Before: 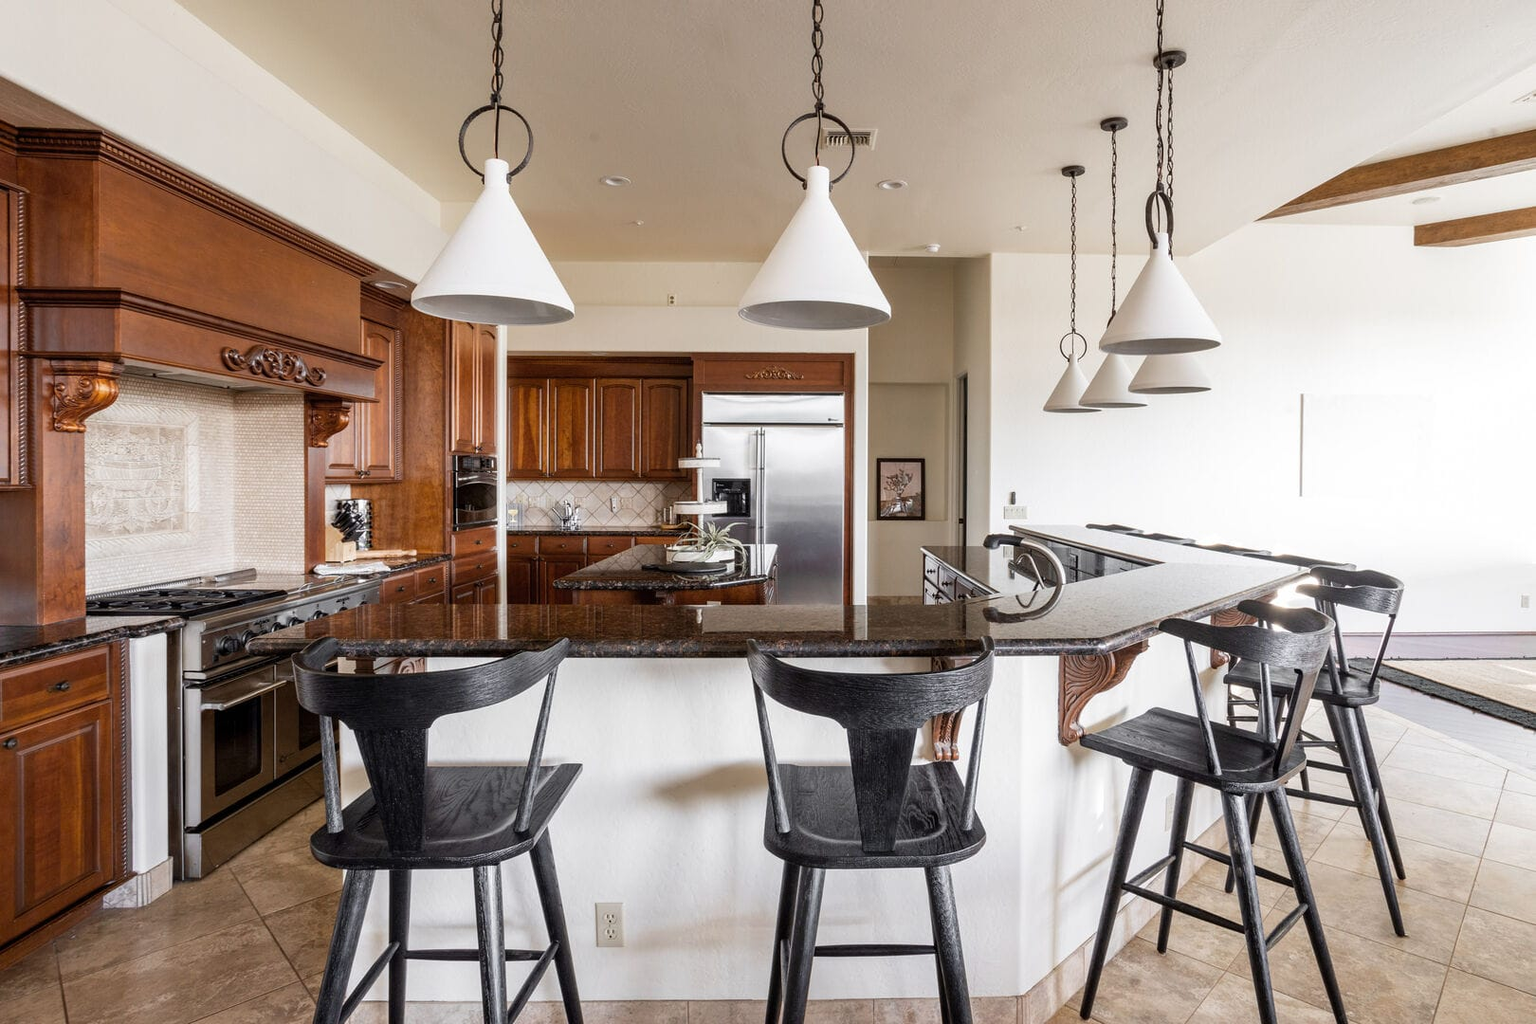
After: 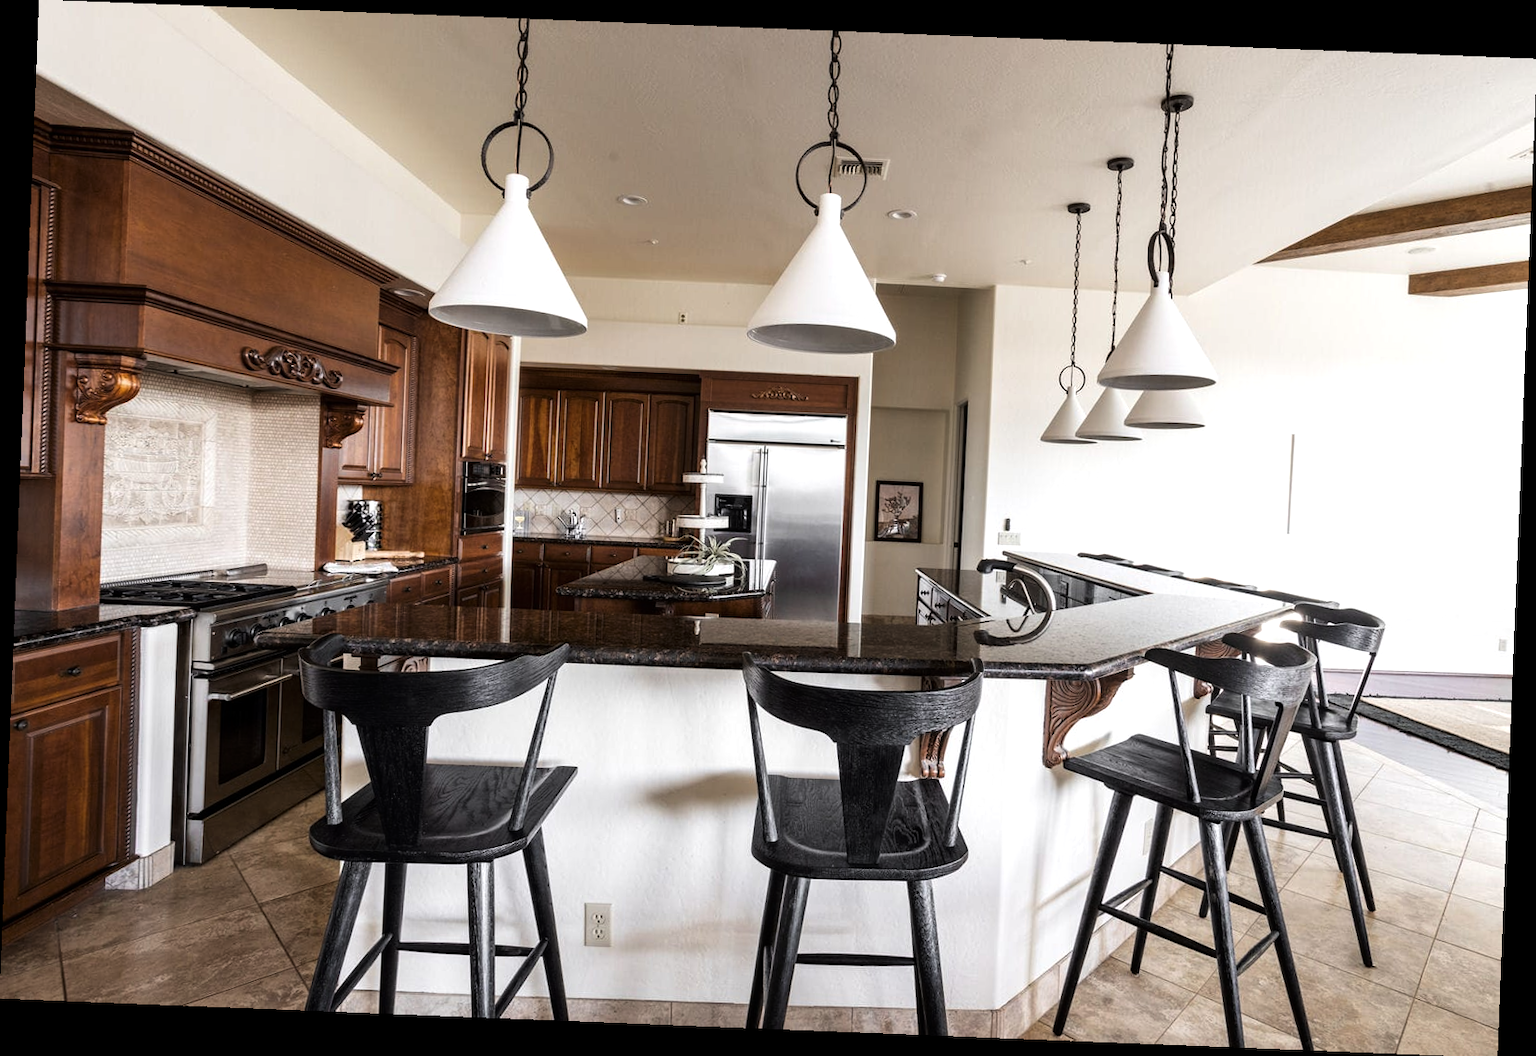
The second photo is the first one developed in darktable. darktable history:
exposure: exposure 0.236 EV, compensate highlight preservation false
rotate and perspective: rotation 2.27°, automatic cropping off
tone curve: curves: ch0 [(0, 0) (0.153, 0.06) (1, 1)], color space Lab, linked channels, preserve colors none
